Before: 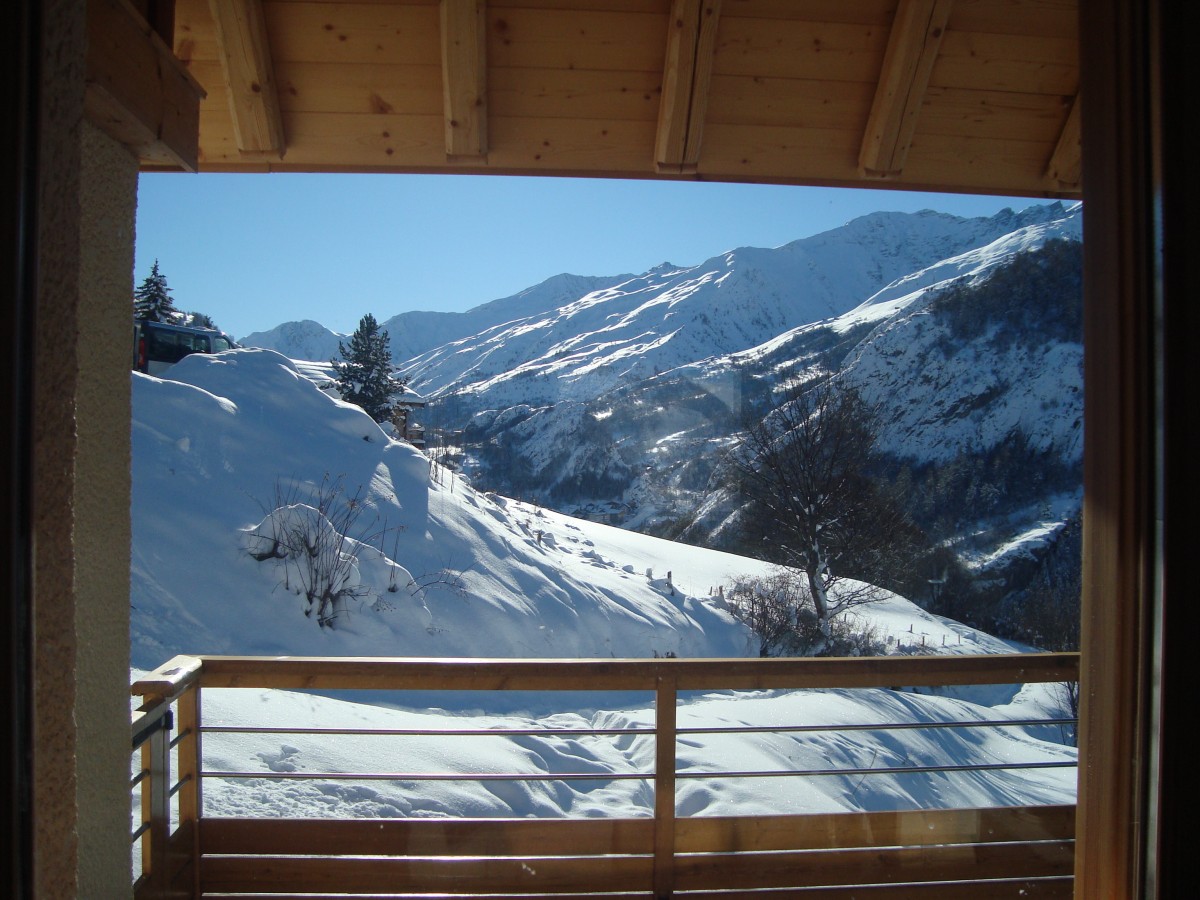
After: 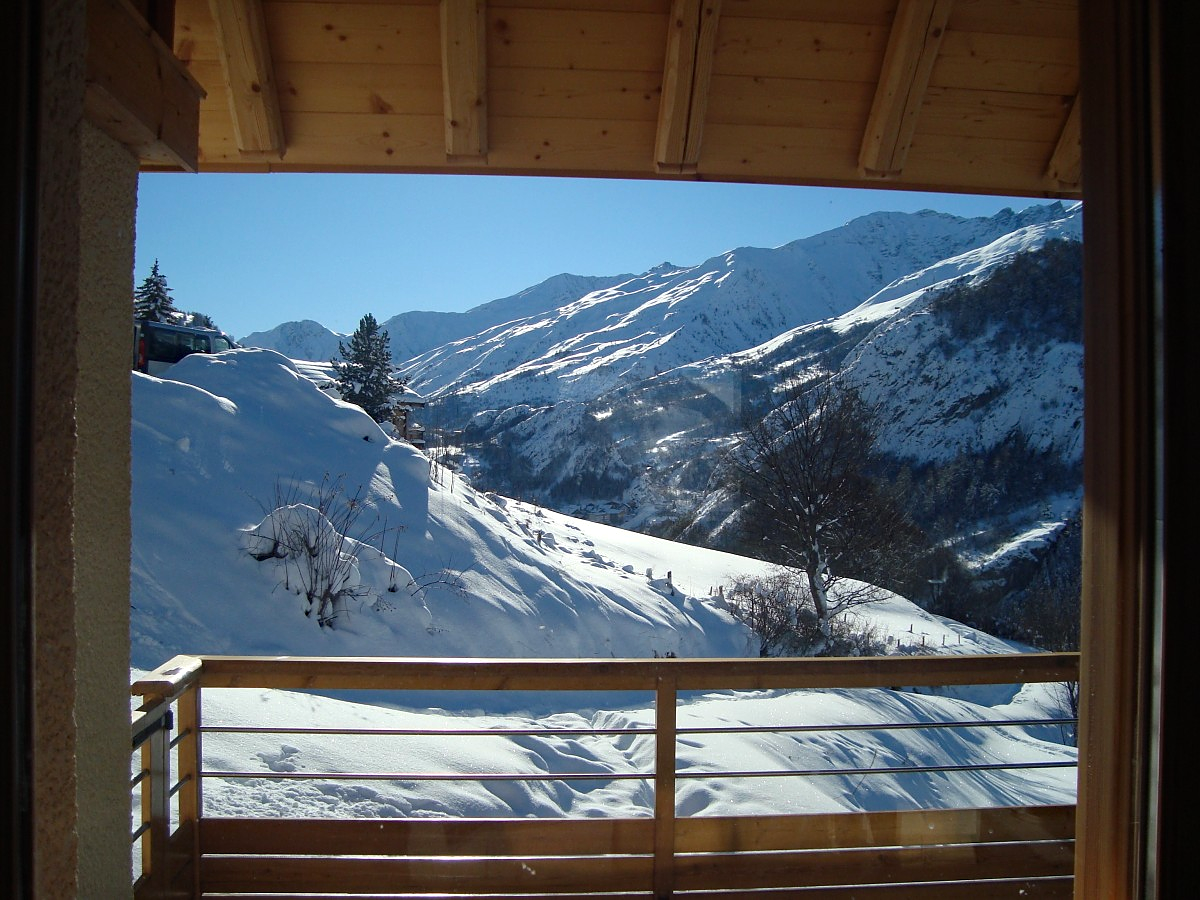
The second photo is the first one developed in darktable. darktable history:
haze removal: compatibility mode true, adaptive false
sharpen: radius 1
